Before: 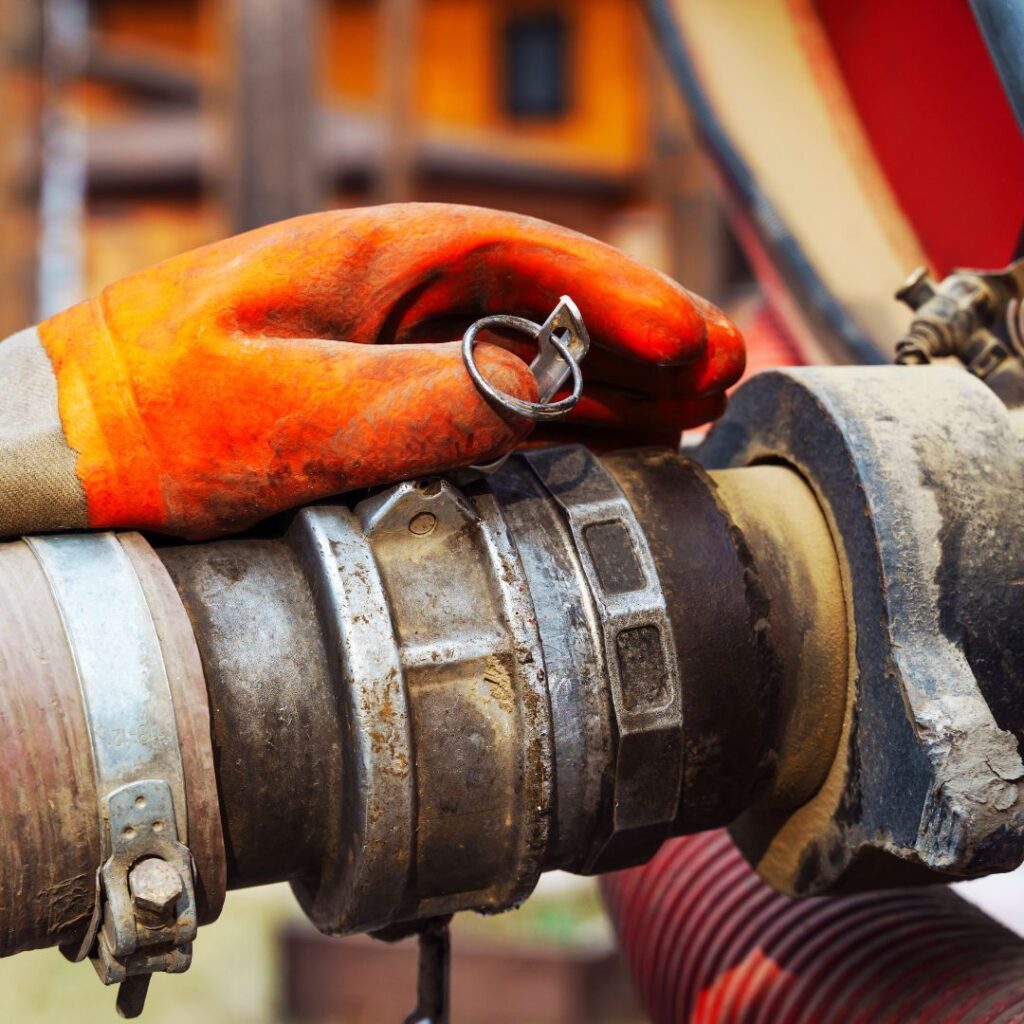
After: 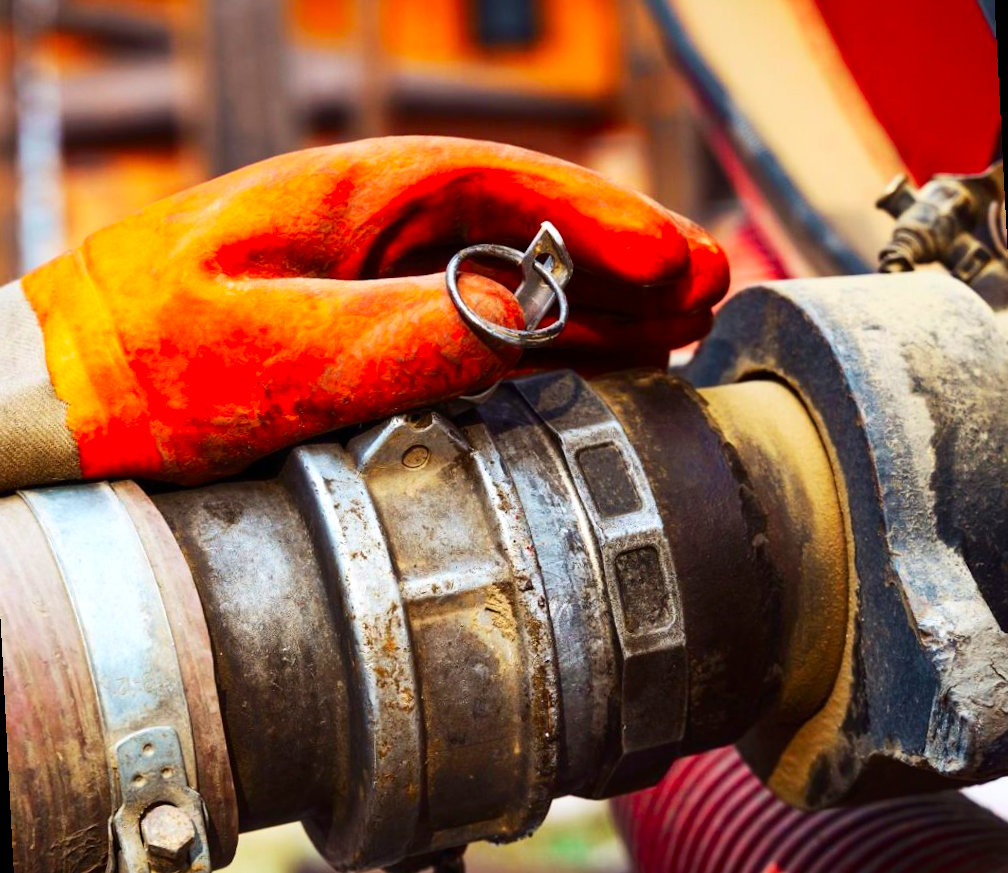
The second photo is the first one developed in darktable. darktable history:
rotate and perspective: rotation -3°, crop left 0.031, crop right 0.968, crop top 0.07, crop bottom 0.93
crop and rotate: top 2.479%, bottom 3.018%
contrast brightness saturation: contrast 0.16, saturation 0.32
exposure: exposure 0.128 EV, compensate highlight preservation false
